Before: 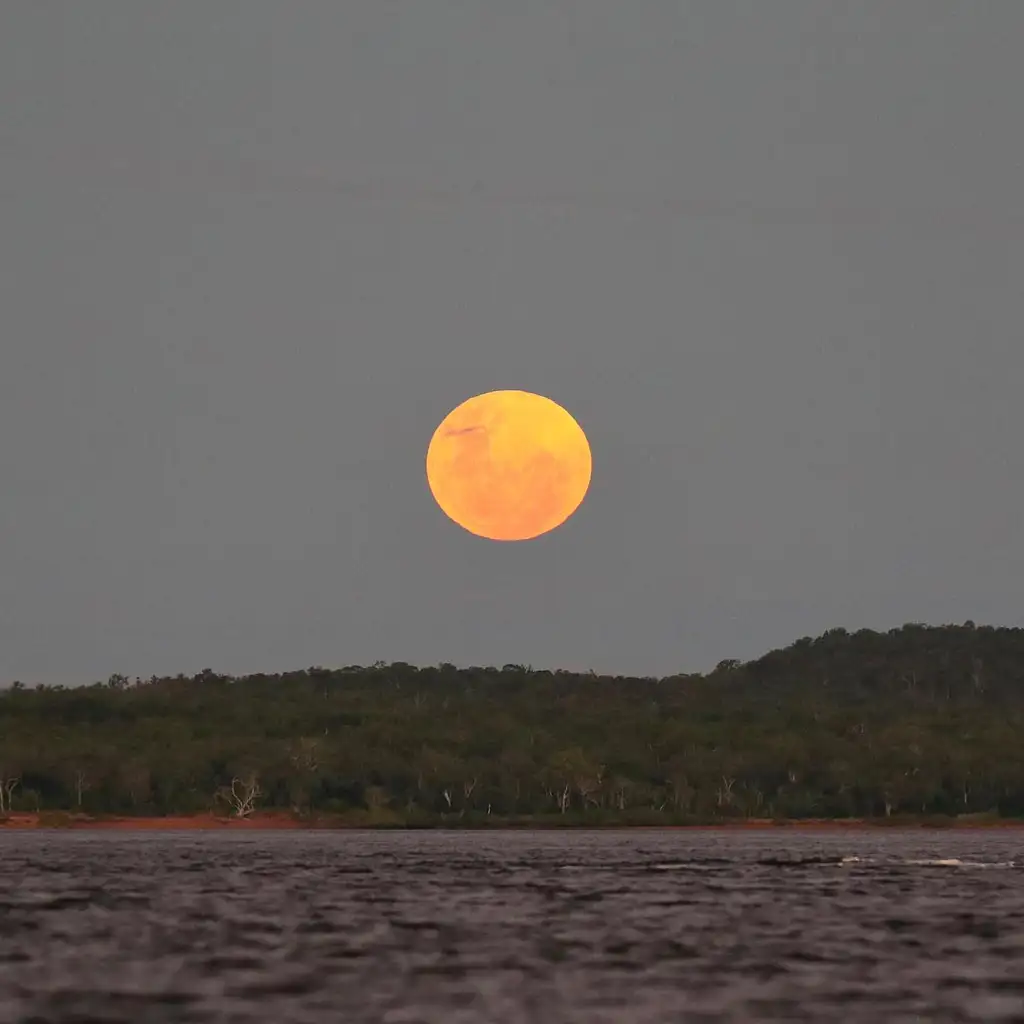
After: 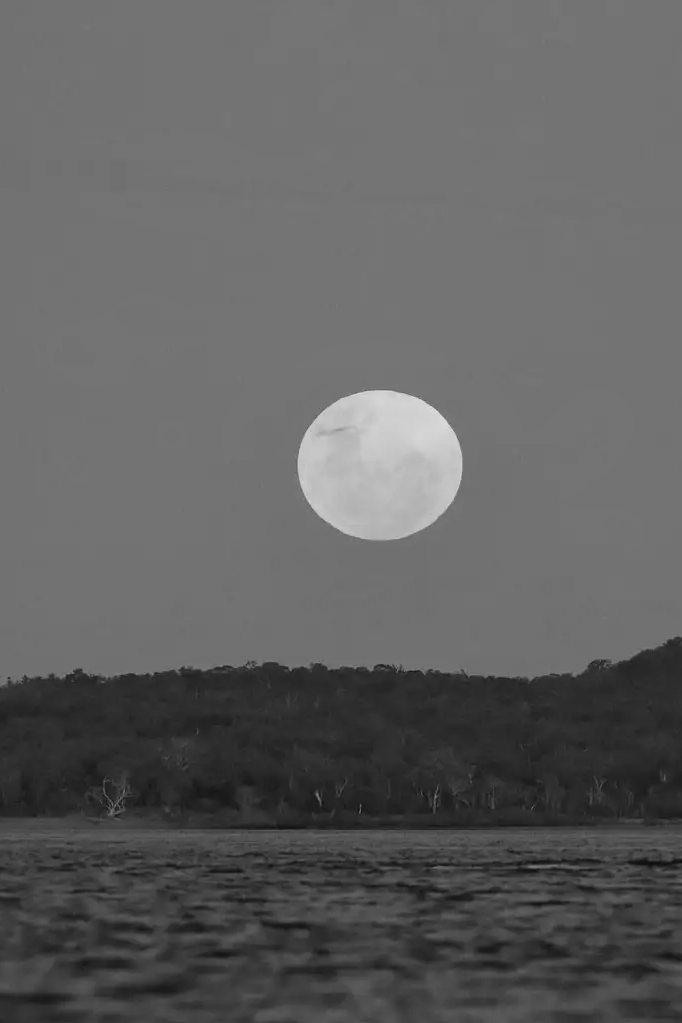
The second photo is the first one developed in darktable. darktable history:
crop and rotate: left 12.648%, right 20.685%
monochrome: a 32, b 64, size 2.3
